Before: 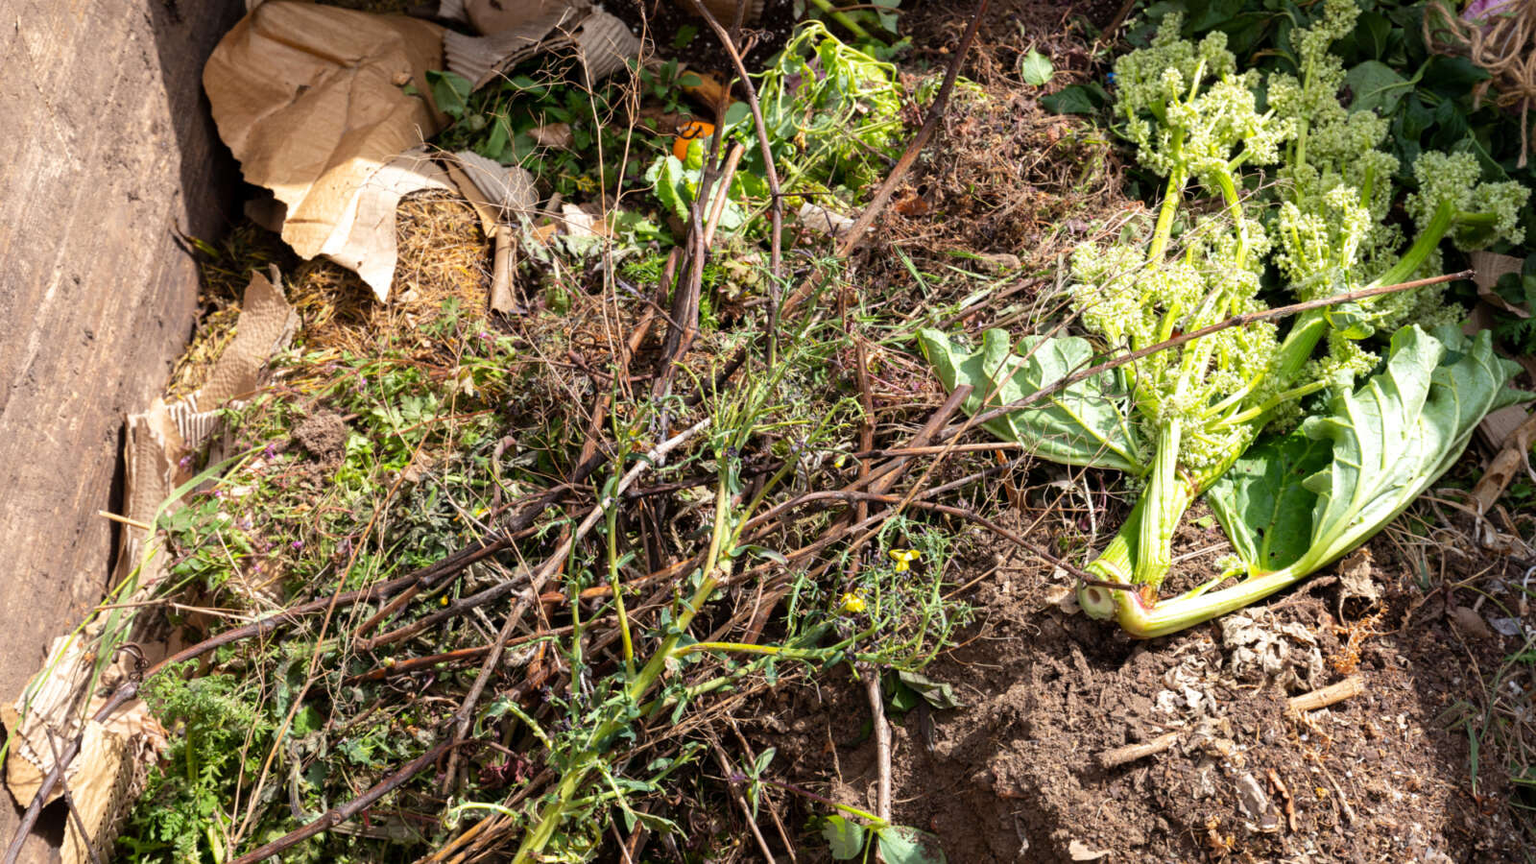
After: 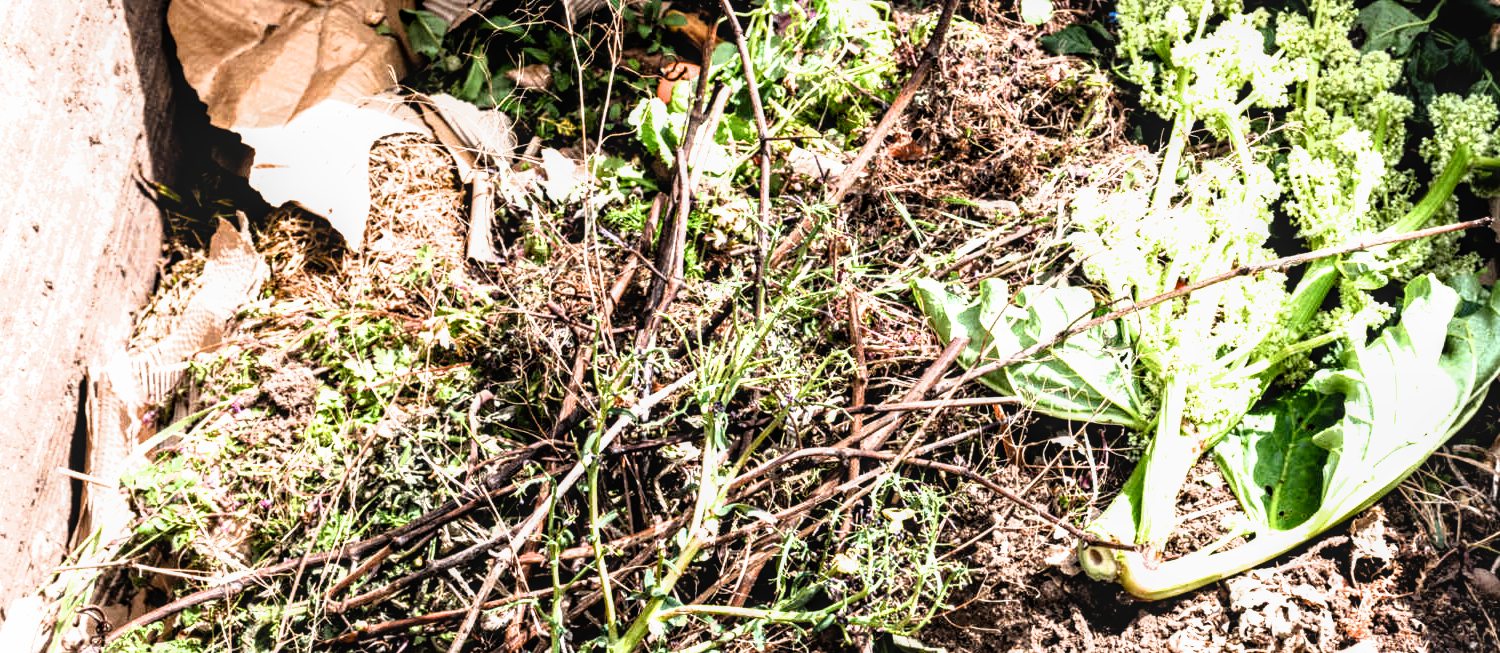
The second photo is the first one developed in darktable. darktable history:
local contrast: on, module defaults
crop: left 2.807%, top 7.173%, right 3.407%, bottom 20.23%
exposure: black level correction 0, exposure 0.692 EV, compensate exposure bias true, compensate highlight preservation false
contrast brightness saturation: saturation 0.124
filmic rgb: black relative exposure -8.23 EV, white relative exposure 2.25 EV, hardness 7.05, latitude 85.37%, contrast 1.698, highlights saturation mix -3.19%, shadows ↔ highlights balance -2.19%, iterations of high-quality reconstruction 0
